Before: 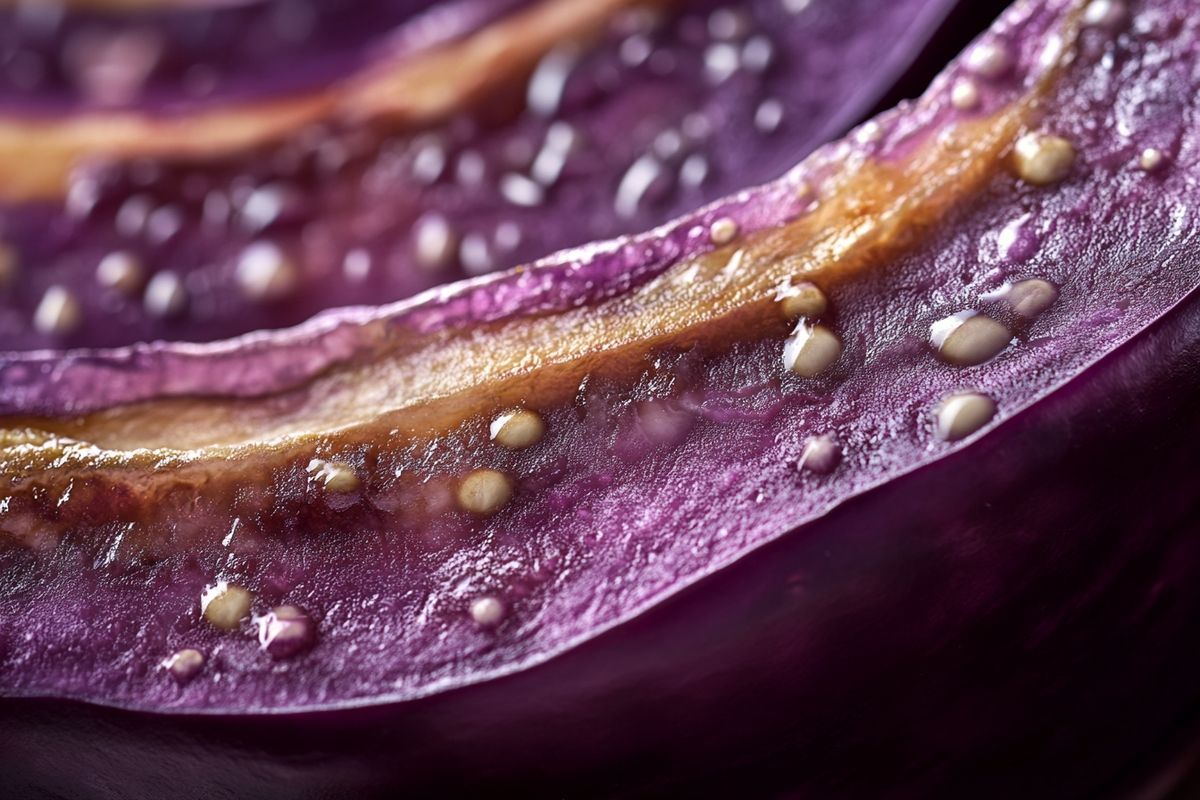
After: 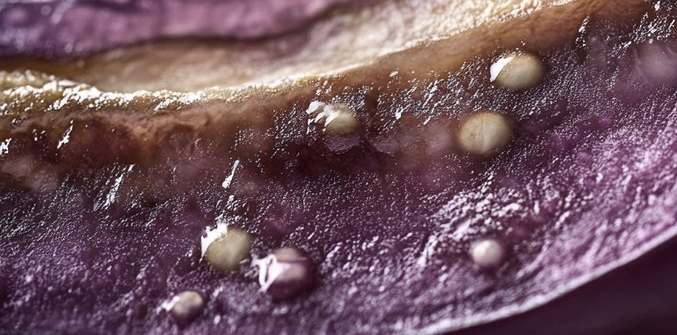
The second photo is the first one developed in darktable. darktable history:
crop: top 44.787%, right 43.58%, bottom 13.276%
contrast brightness saturation: contrast 0.104, saturation -0.353
